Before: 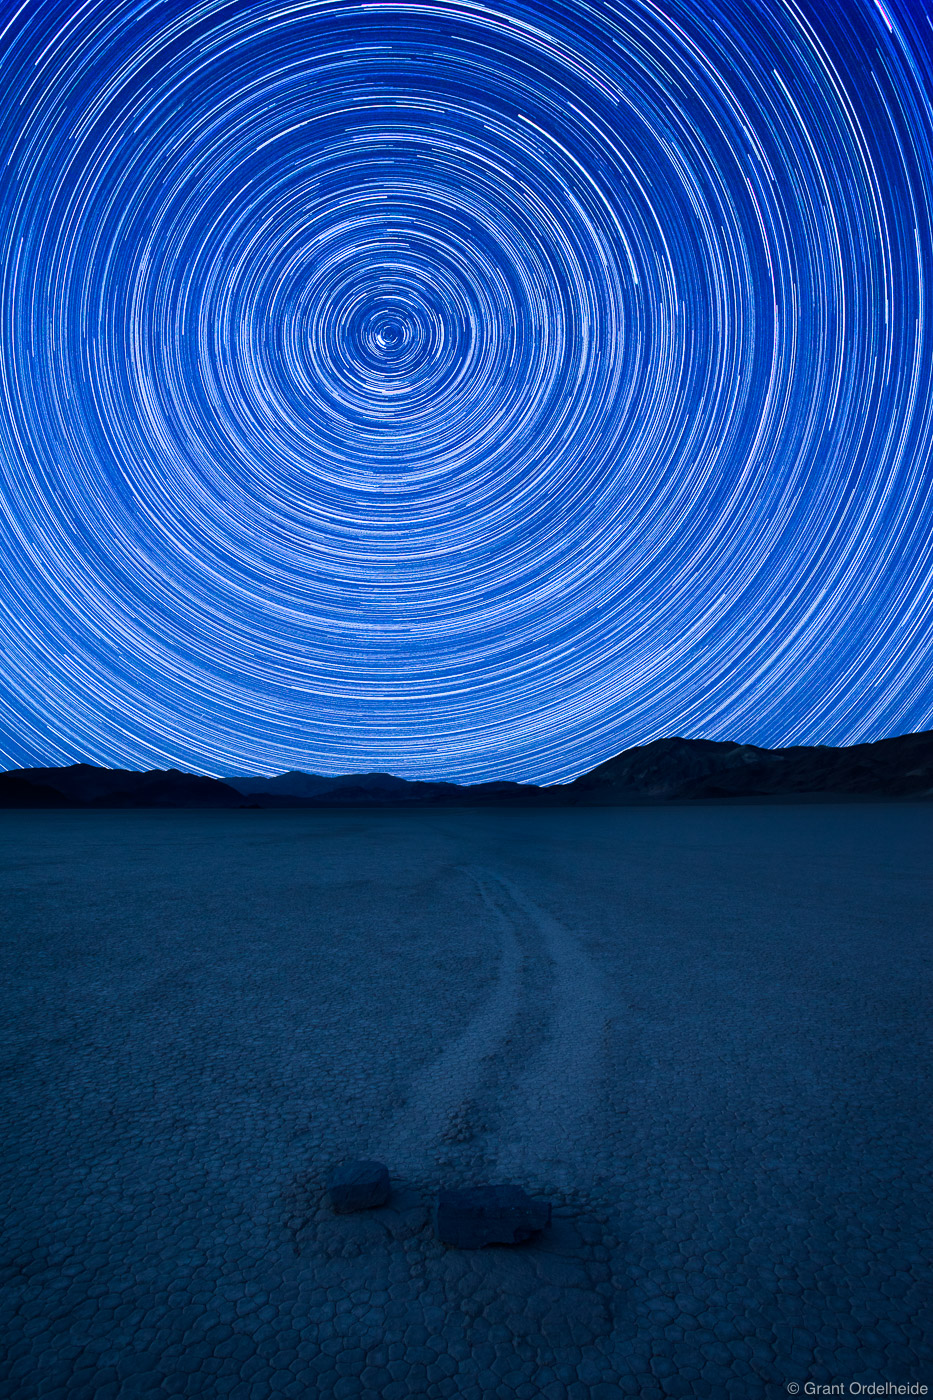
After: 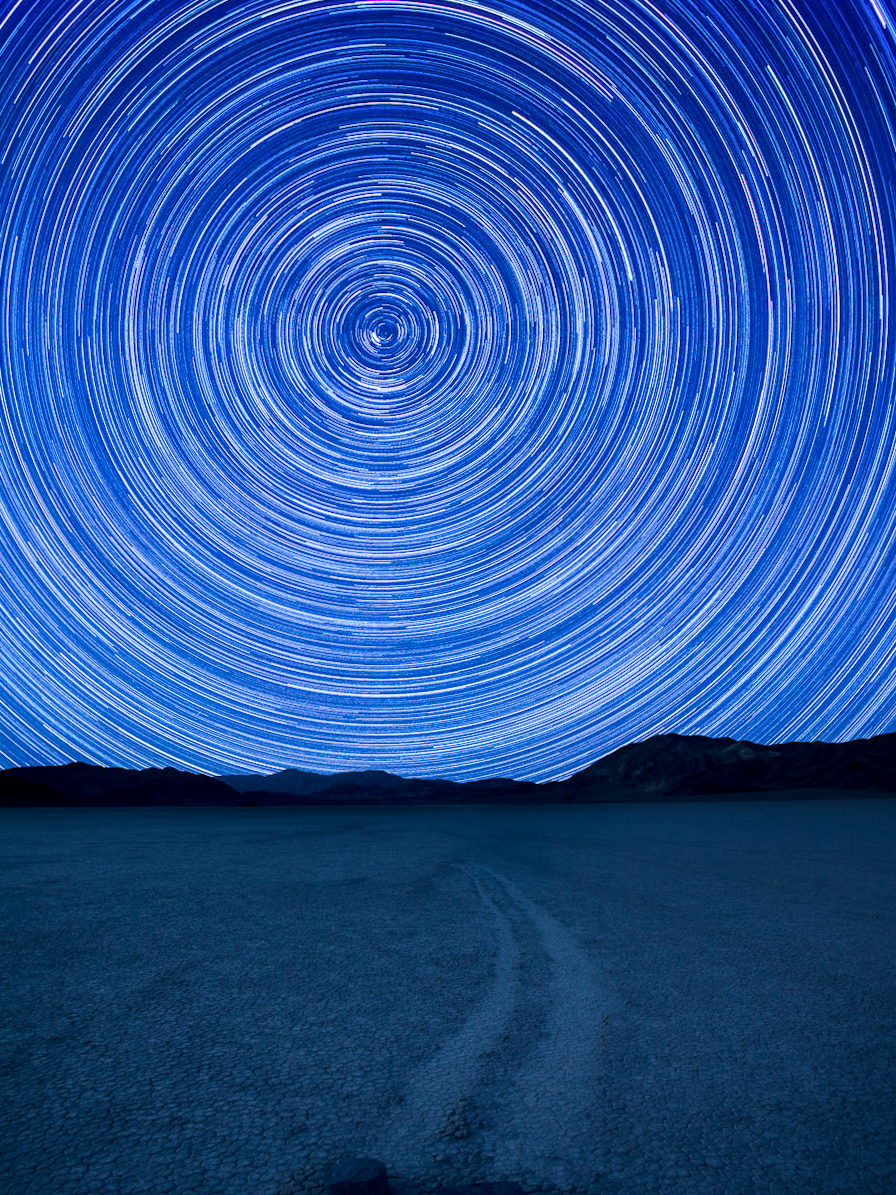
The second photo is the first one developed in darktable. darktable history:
local contrast: detail 130%
crop and rotate: angle 0.2°, left 0.275%, right 3.127%, bottom 14.18%
